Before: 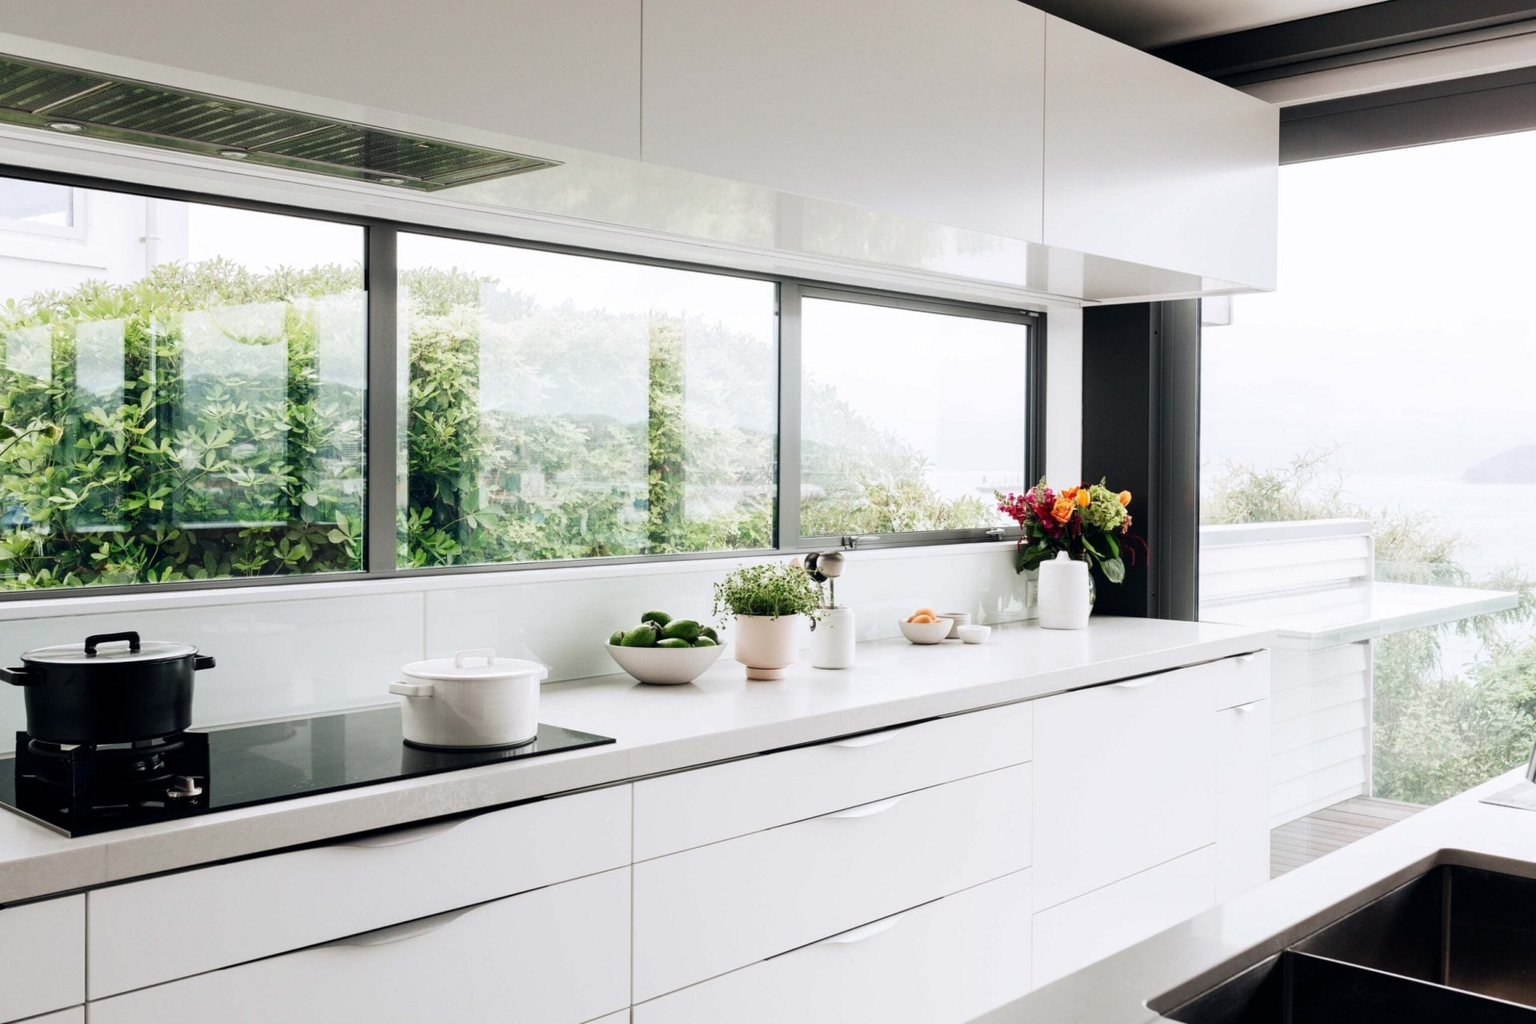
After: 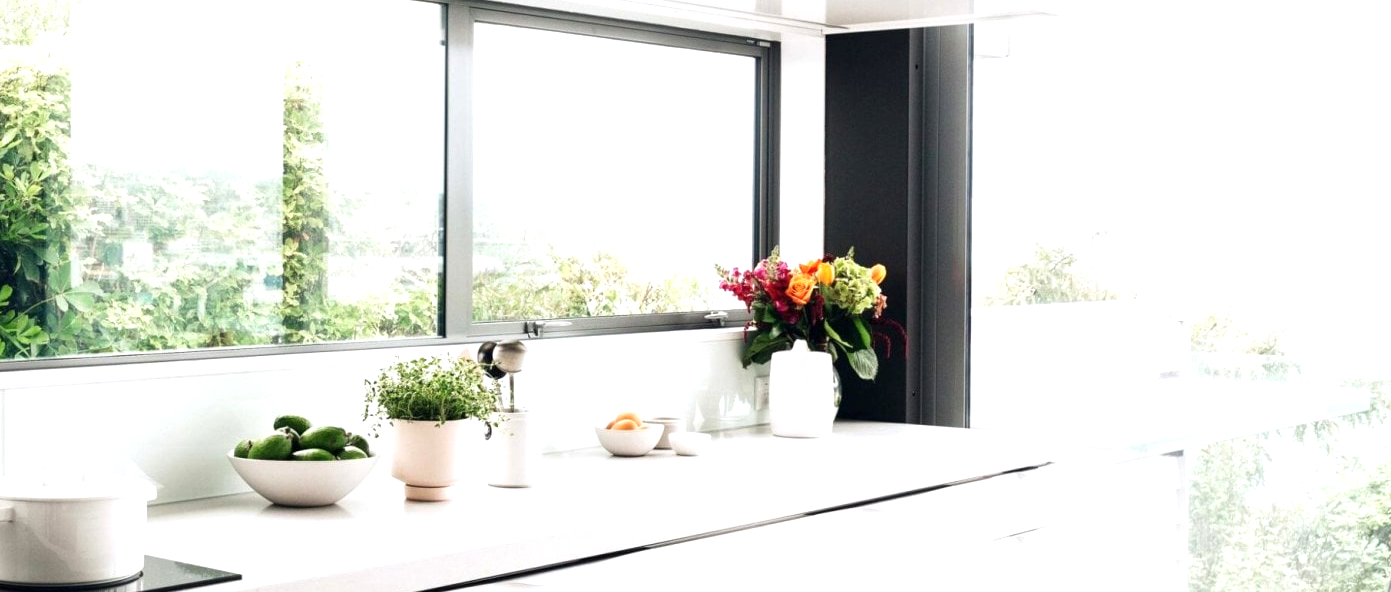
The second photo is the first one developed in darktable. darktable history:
exposure: exposure 0.581 EV, compensate highlight preservation false
crop and rotate: left 27.508%, top 27.33%, bottom 26.362%
